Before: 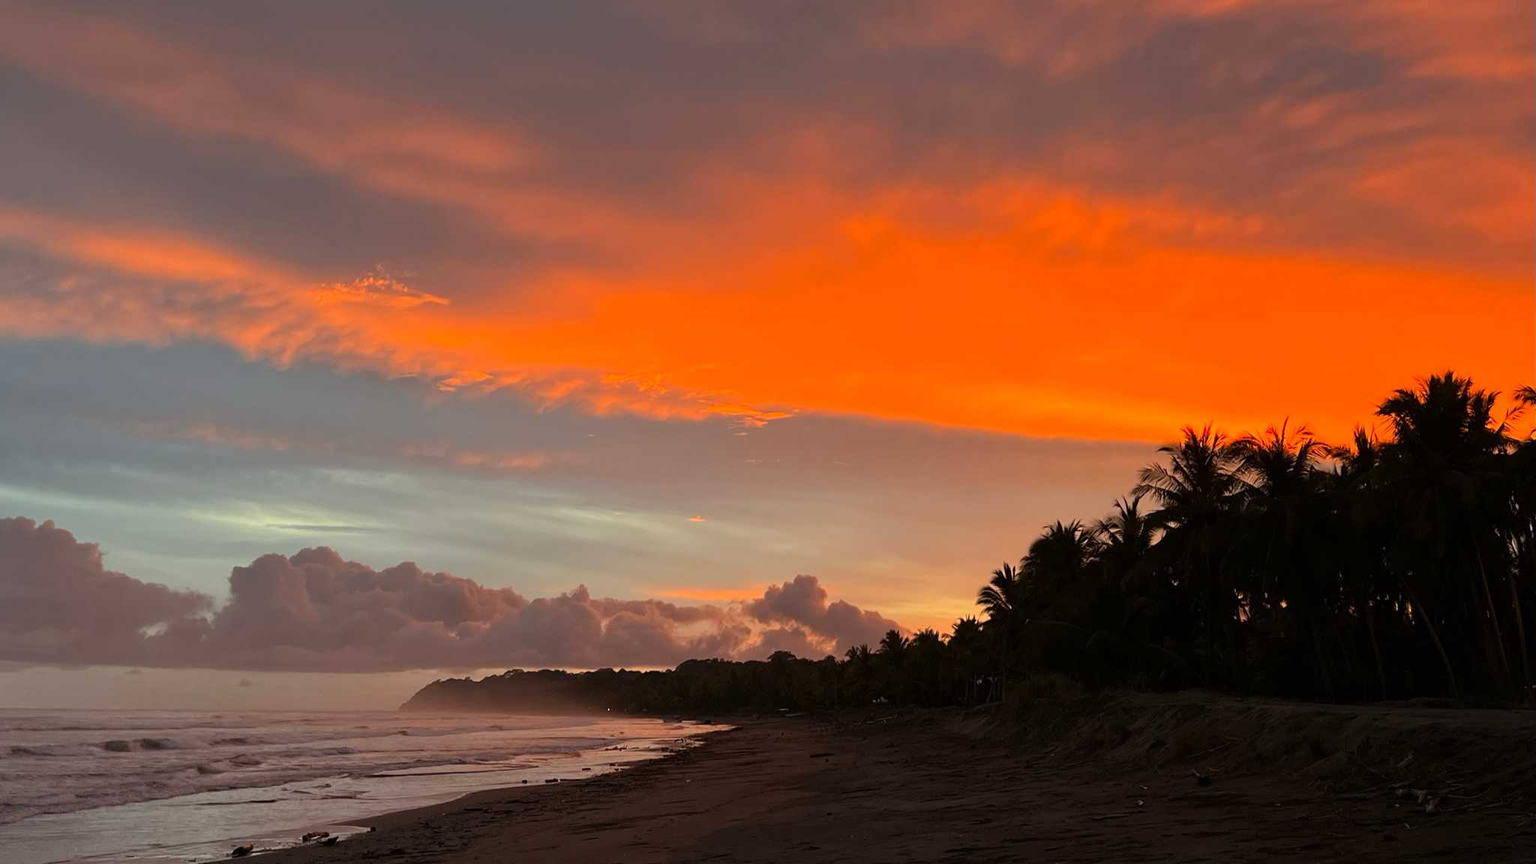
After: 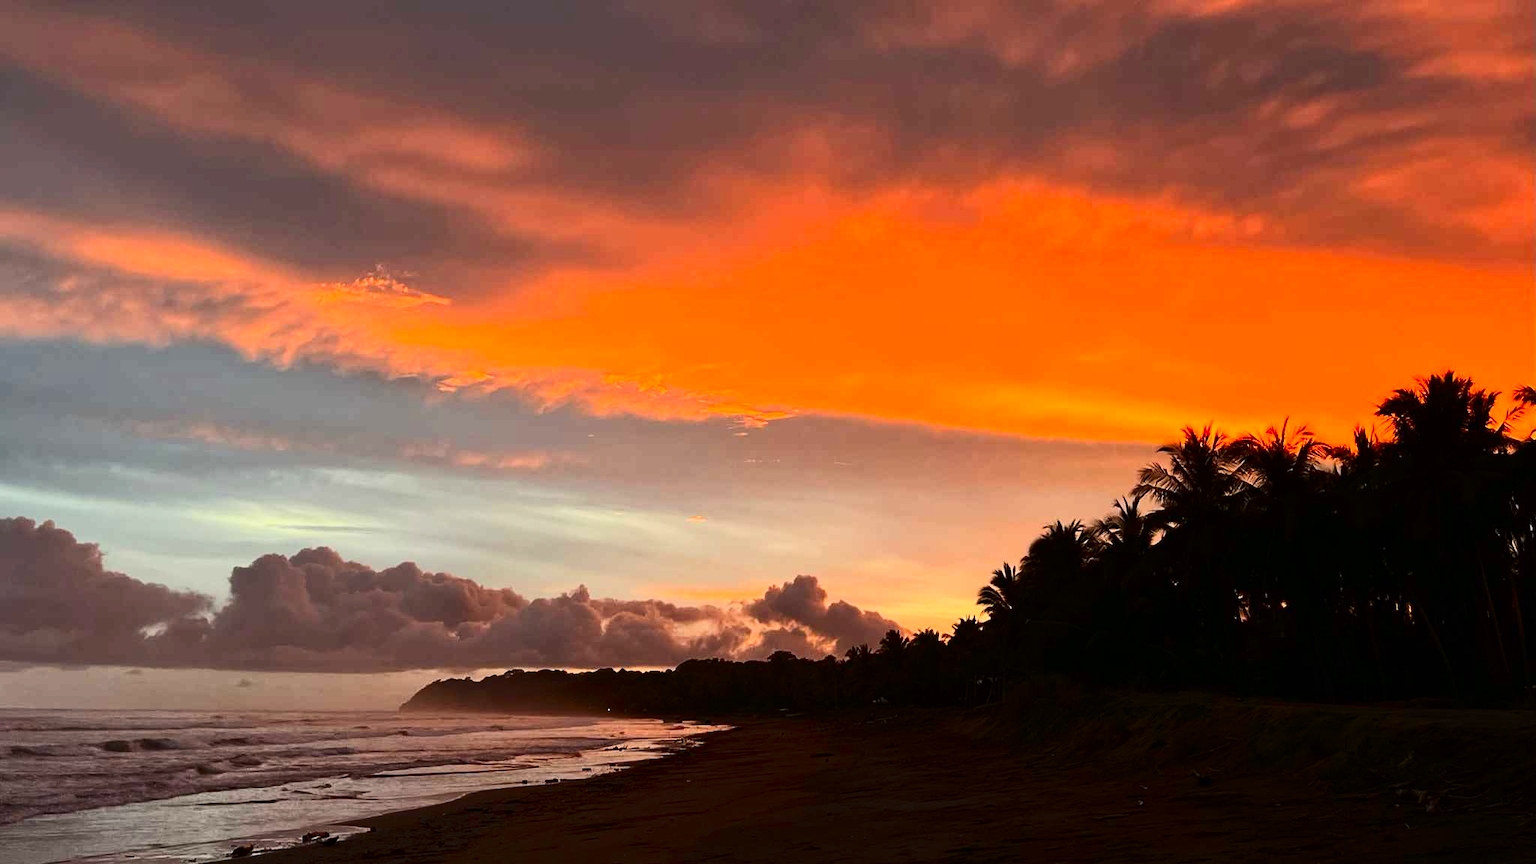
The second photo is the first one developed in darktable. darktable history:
contrast brightness saturation: contrast 0.407, brightness 0.054, saturation 0.262
